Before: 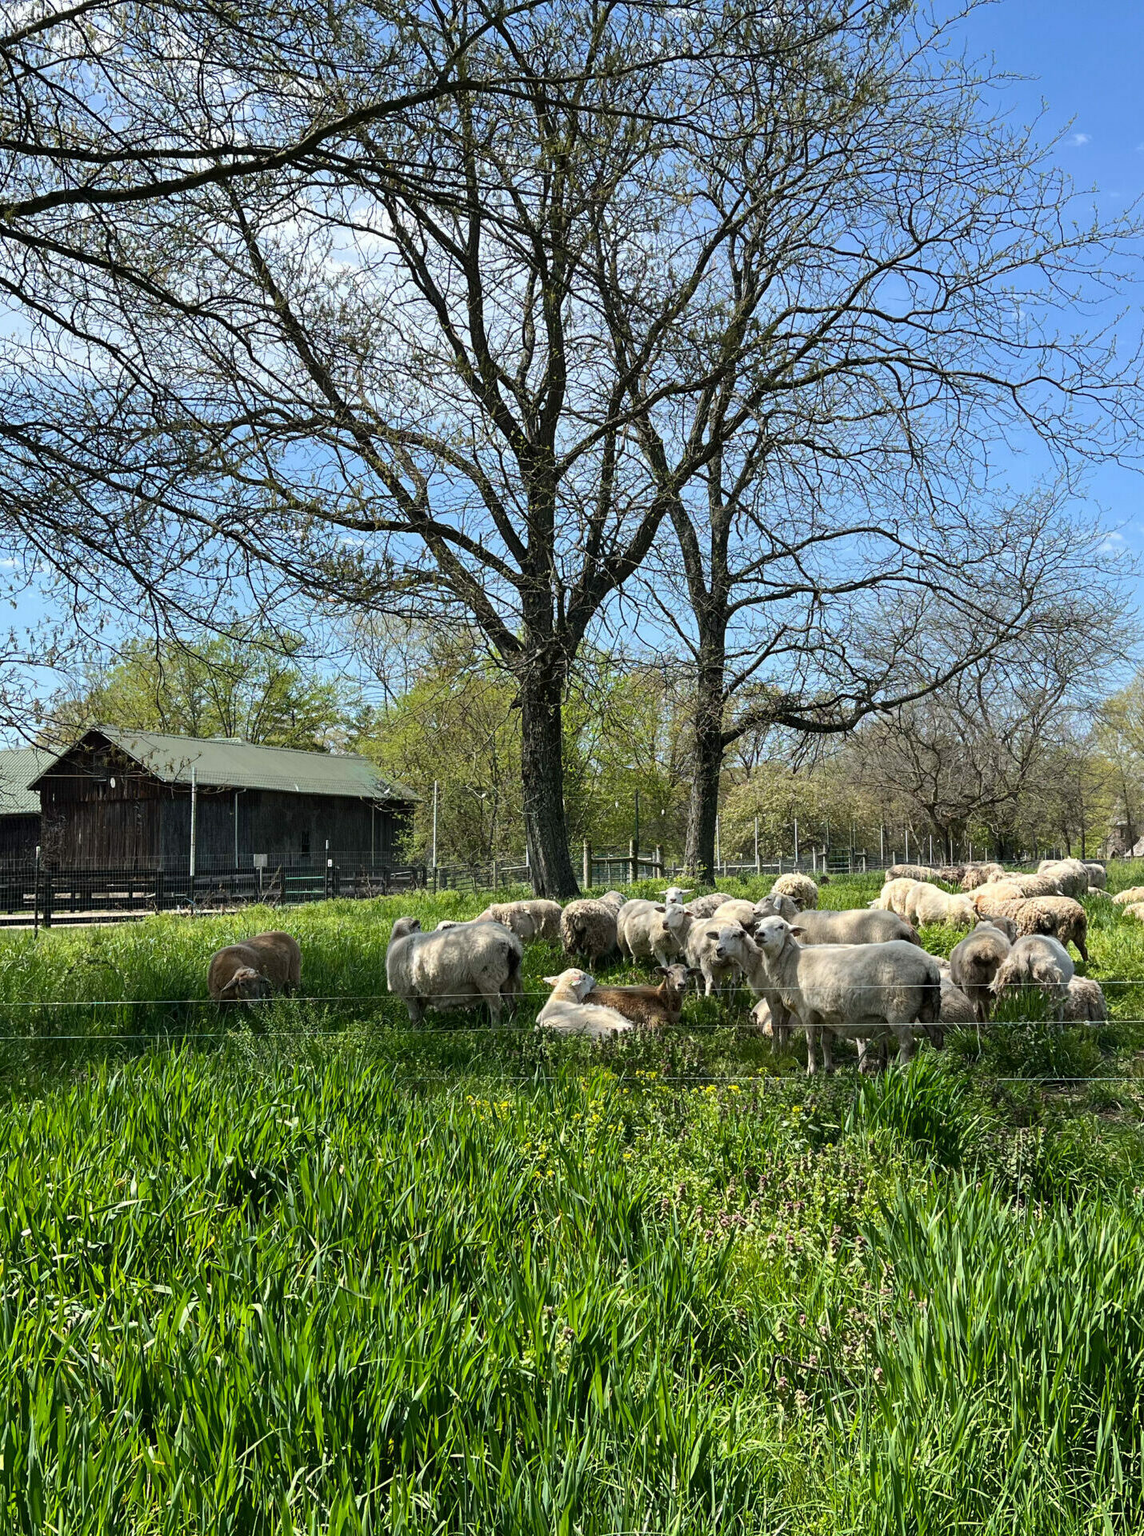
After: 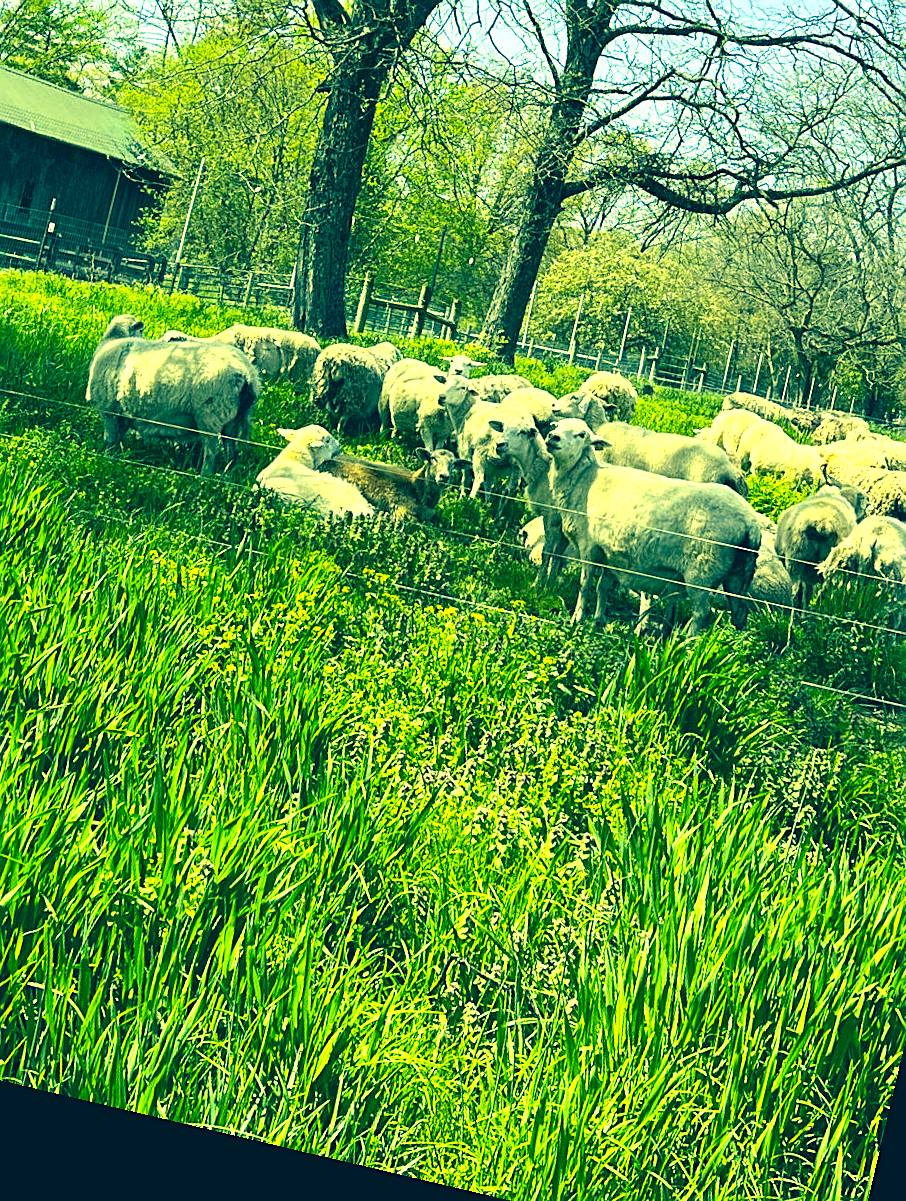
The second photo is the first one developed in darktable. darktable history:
sharpen: on, module defaults
exposure: black level correction 0, exposure 1.1 EV, compensate exposure bias true, compensate highlight preservation false
crop: left 29.672%, top 41.786%, right 20.851%, bottom 3.487%
rotate and perspective: rotation 13.27°, automatic cropping off
color correction: highlights a* -15.58, highlights b* 40, shadows a* -40, shadows b* -26.18
